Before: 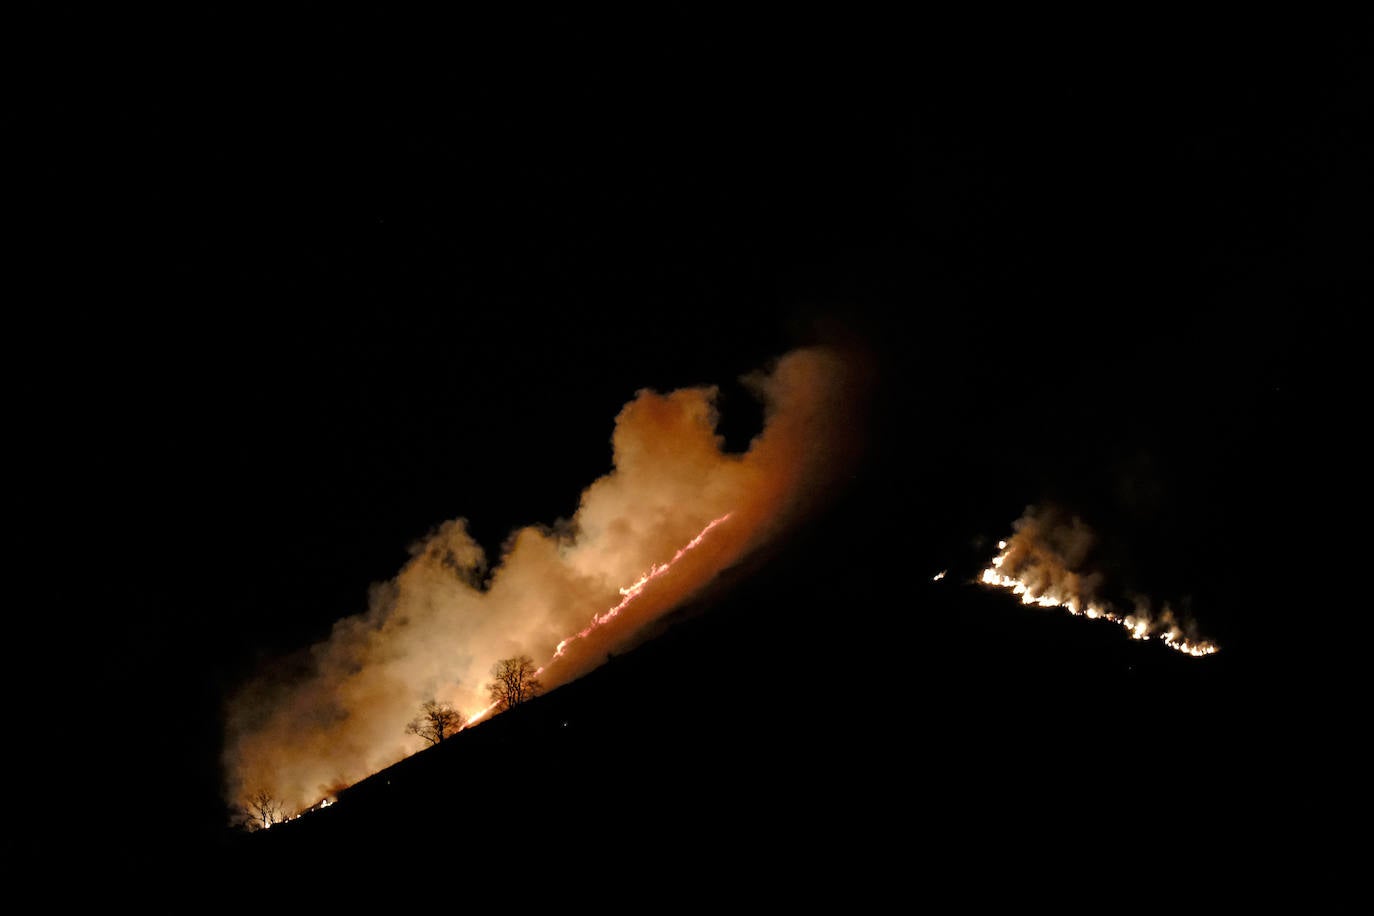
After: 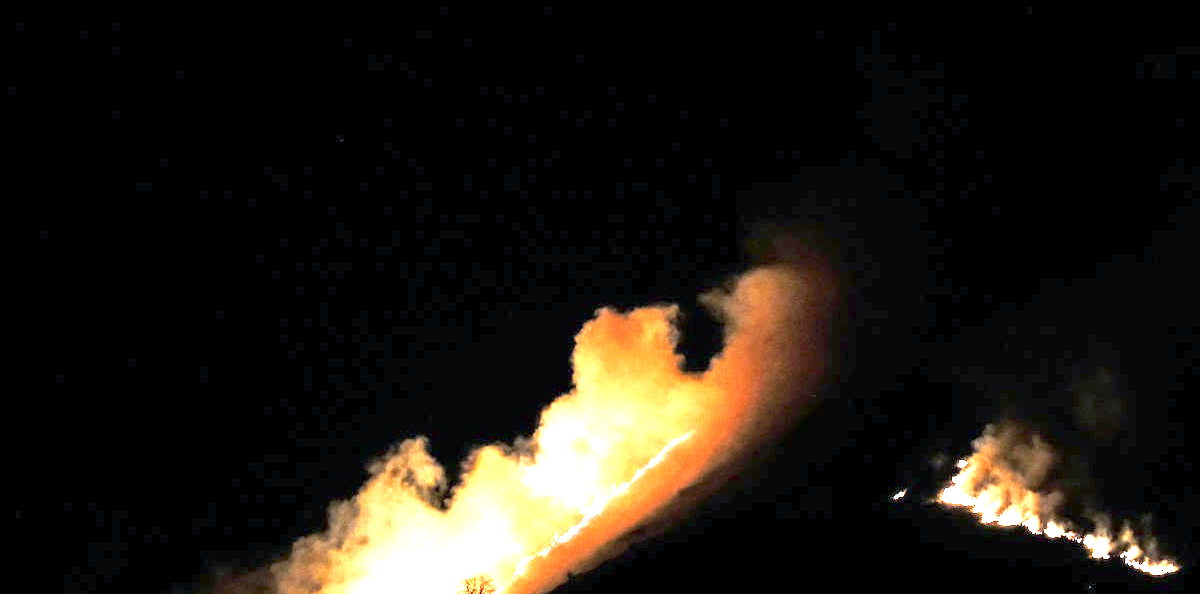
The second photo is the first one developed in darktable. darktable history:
exposure: exposure 2.907 EV, compensate highlight preservation false
crop: left 2.969%, top 8.884%, right 9.629%, bottom 26.196%
color calibration: illuminant custom, x 0.368, y 0.373, temperature 4332.84 K
